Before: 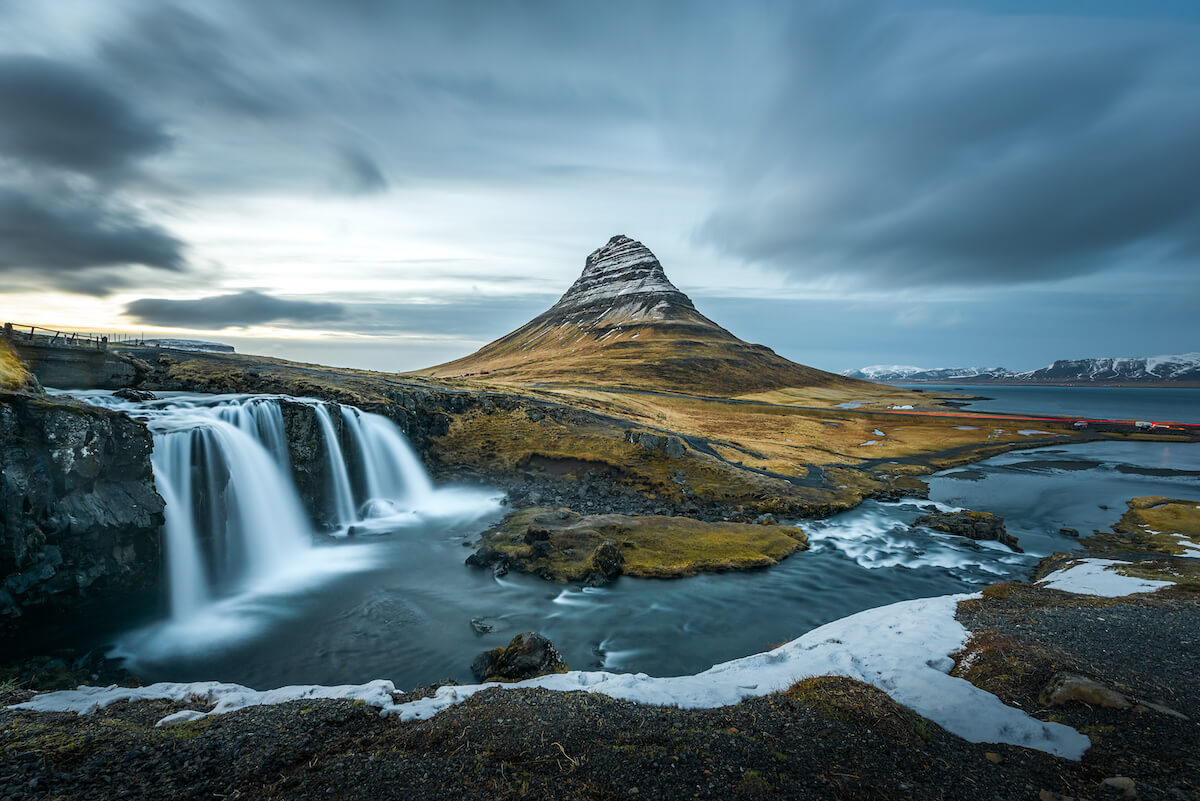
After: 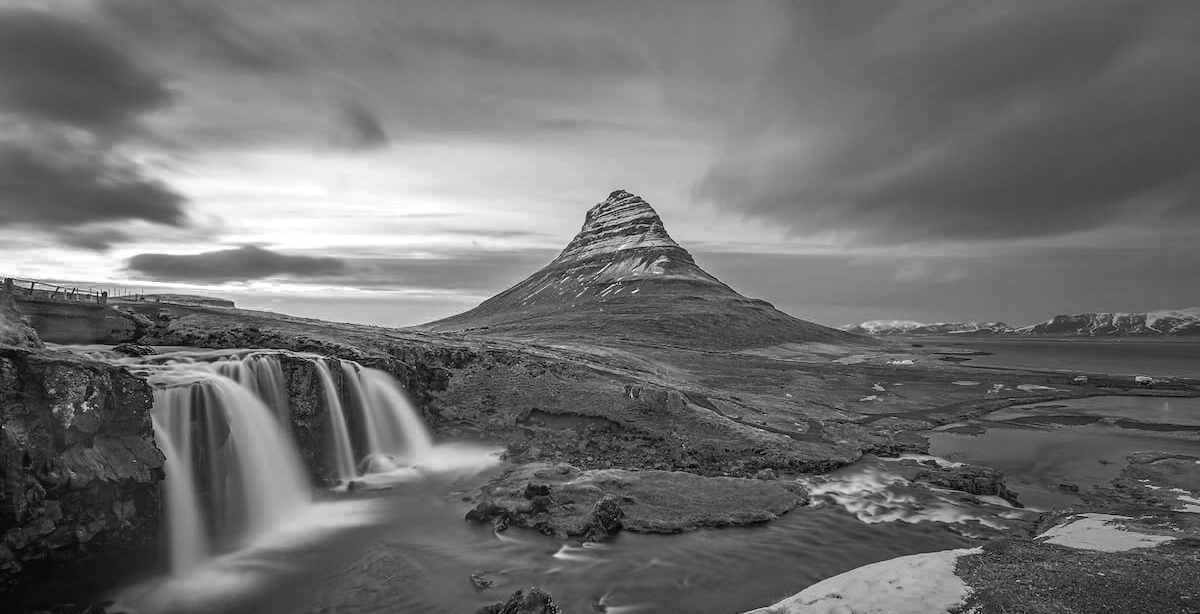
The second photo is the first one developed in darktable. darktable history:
tone equalizer: -8 EV 1 EV, -7 EV 1 EV, -6 EV 1 EV, -5 EV 1 EV, -4 EV 1 EV, -3 EV 0.75 EV, -2 EV 0.5 EV, -1 EV 0.25 EV
color zones: curves: ch0 [(0.002, 0.429) (0.121, 0.212) (0.198, 0.113) (0.276, 0.344) (0.331, 0.541) (0.41, 0.56) (0.482, 0.289) (0.619, 0.227) (0.721, 0.18) (0.821, 0.435) (0.928, 0.555) (1, 0.587)]; ch1 [(0, 0) (0.143, 0) (0.286, 0) (0.429, 0) (0.571, 0) (0.714, 0) (0.857, 0)]
crop: top 5.667%, bottom 17.637%
